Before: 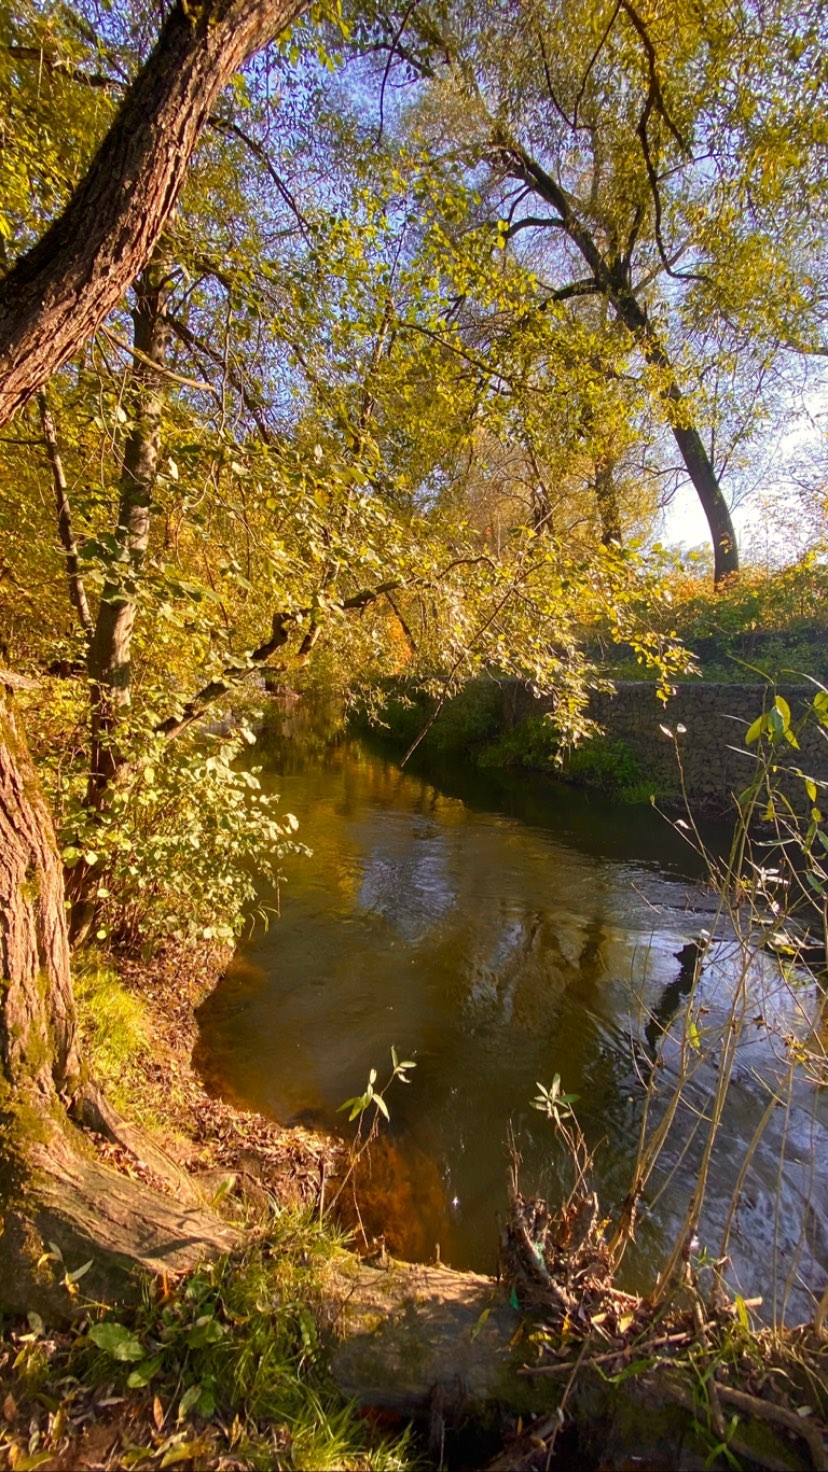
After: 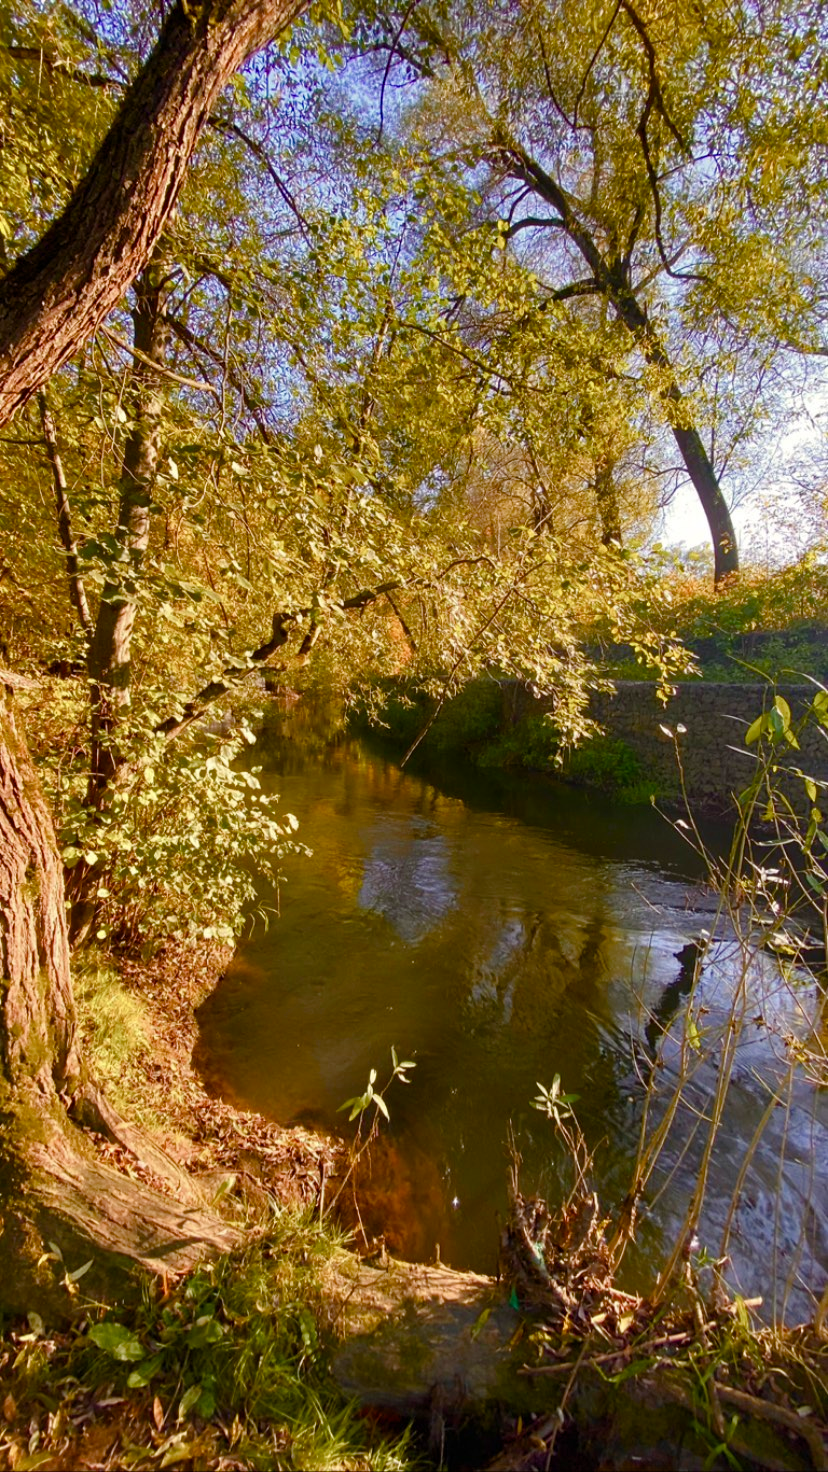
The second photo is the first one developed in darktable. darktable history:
color balance rgb: perceptual saturation grading › global saturation 20%, perceptual saturation grading › highlights -50.252%, perceptual saturation grading › shadows 30.537%, global vibrance 20%
